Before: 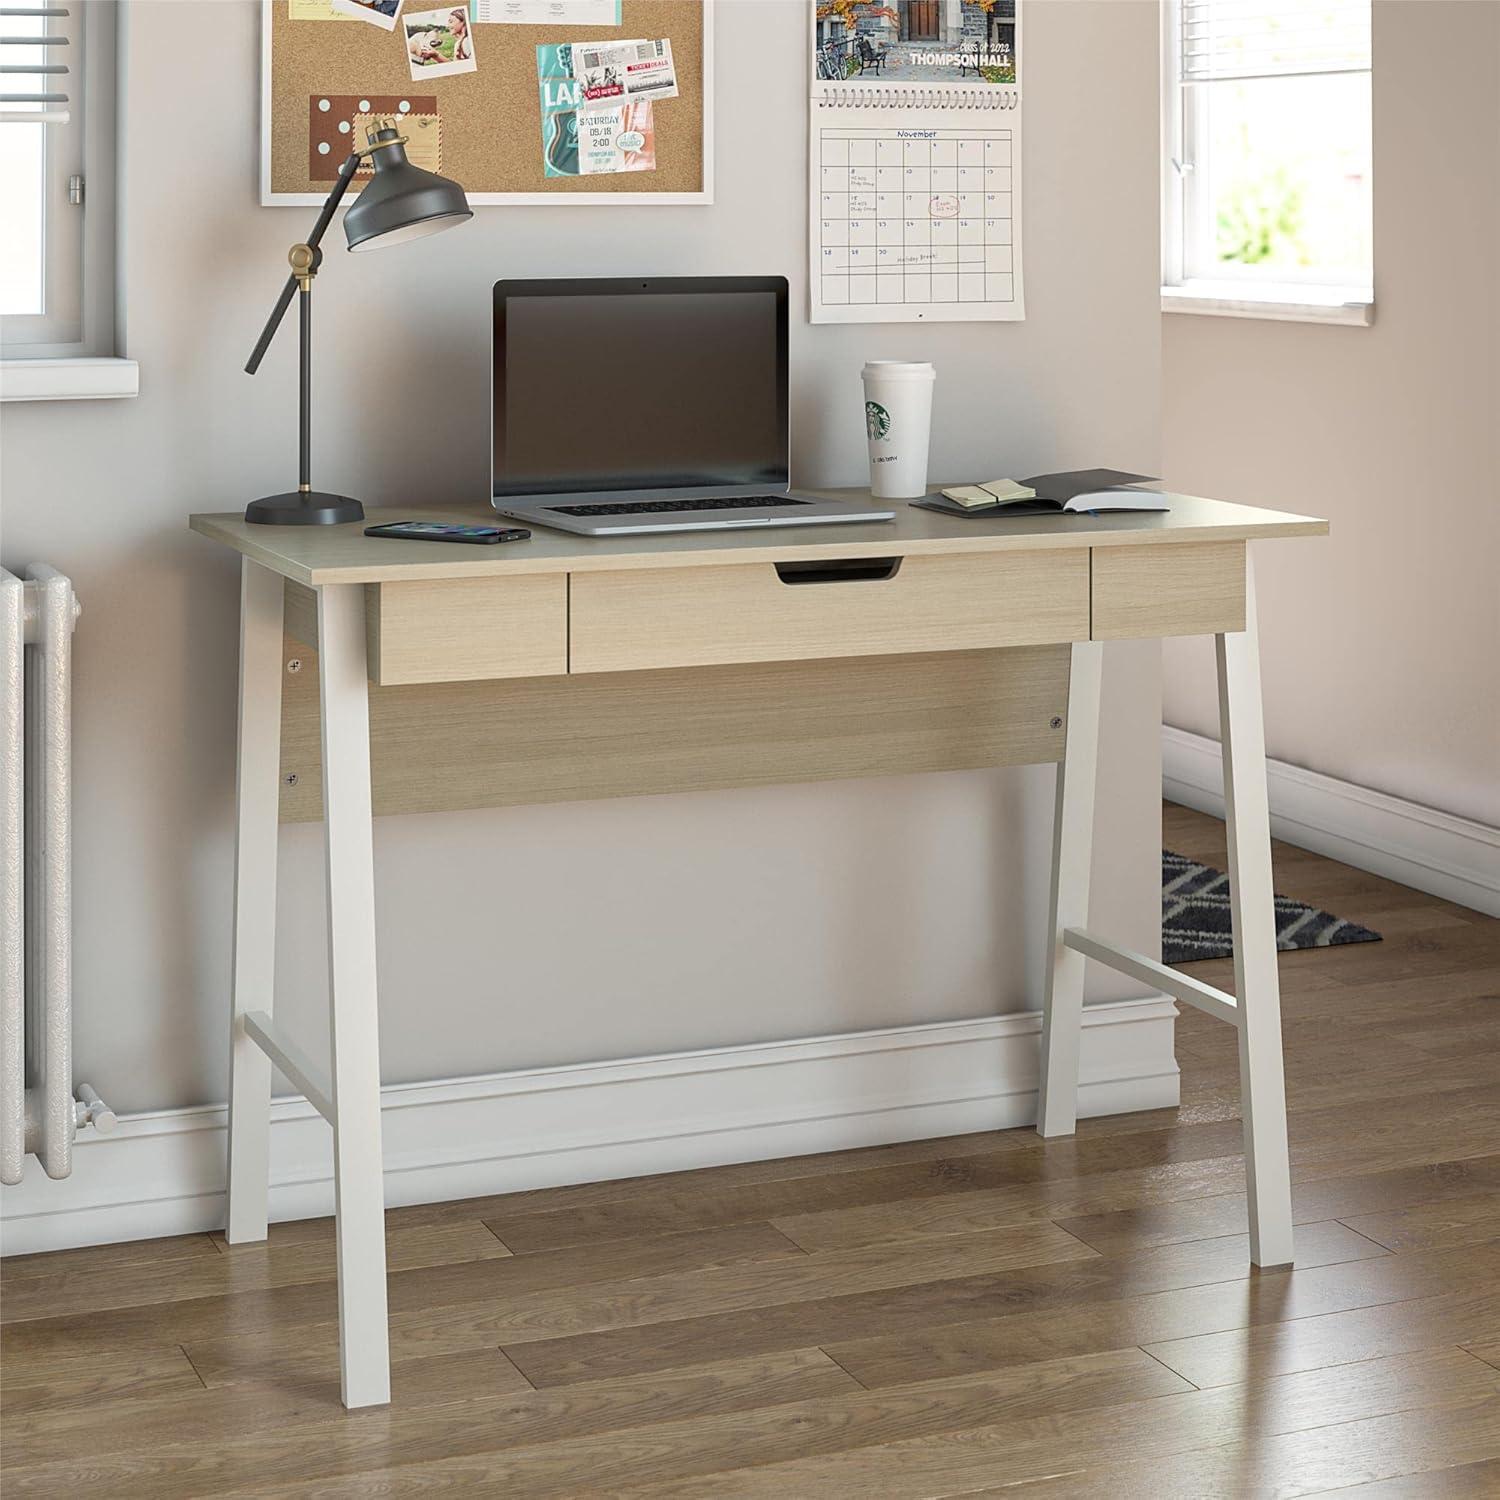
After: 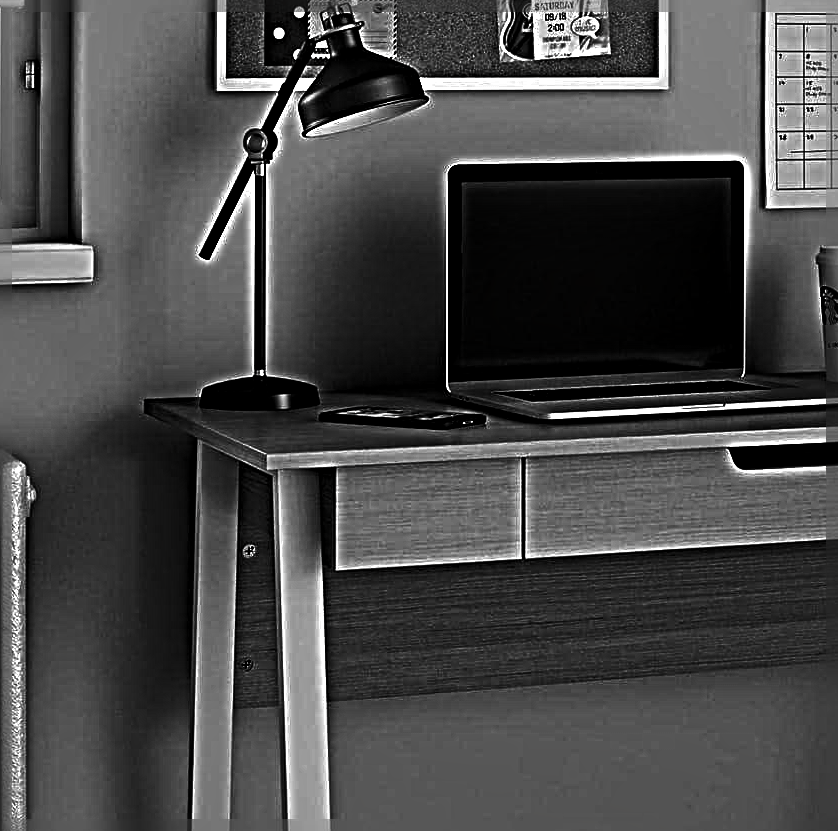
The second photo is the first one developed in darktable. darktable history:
local contrast: mode bilateral grid, contrast 20, coarseness 51, detail 130%, midtone range 0.2
contrast brightness saturation: contrast 0.02, brightness -0.986, saturation -0.996
crop and rotate: left 3.04%, top 7.685%, right 41.072%, bottom 36.869%
exposure: exposure -0.115 EV, compensate highlight preservation false
sharpen: radius 6.271, amount 1.801, threshold 0.048
